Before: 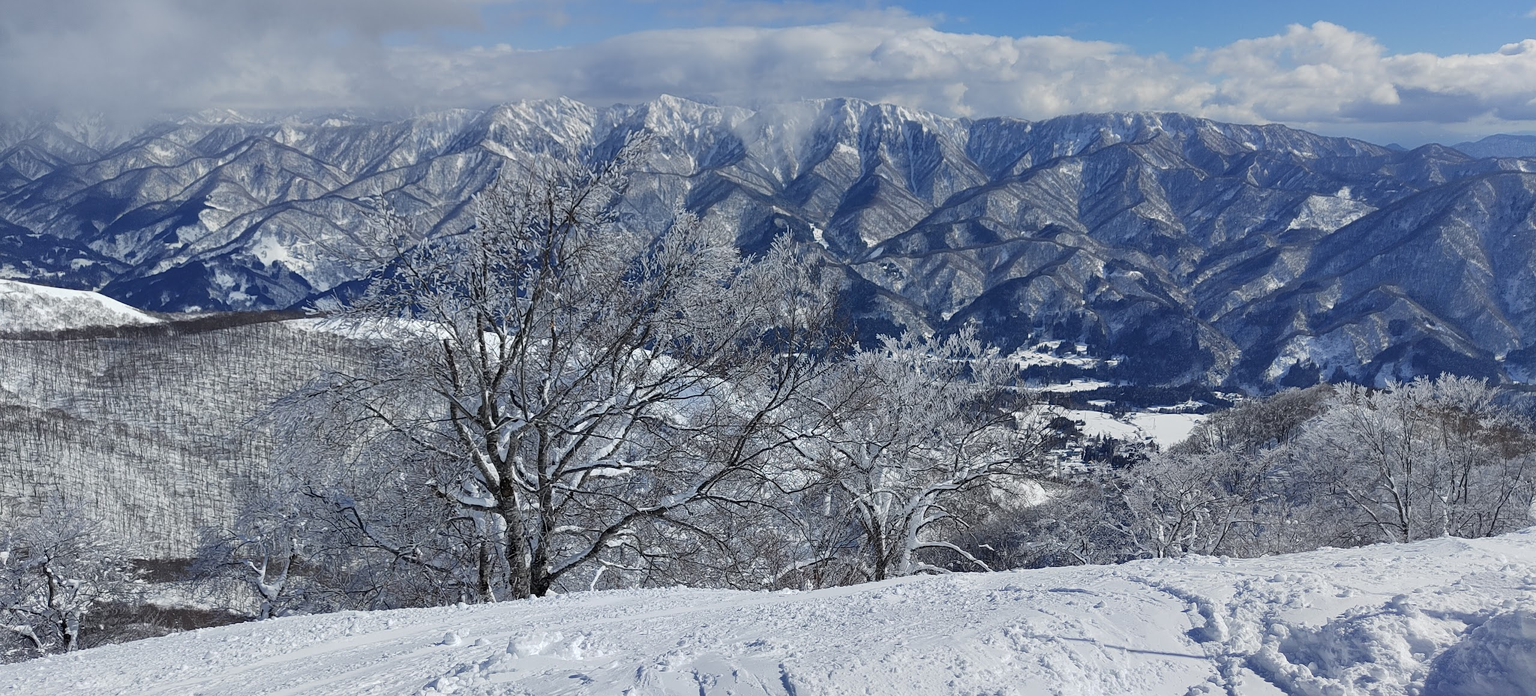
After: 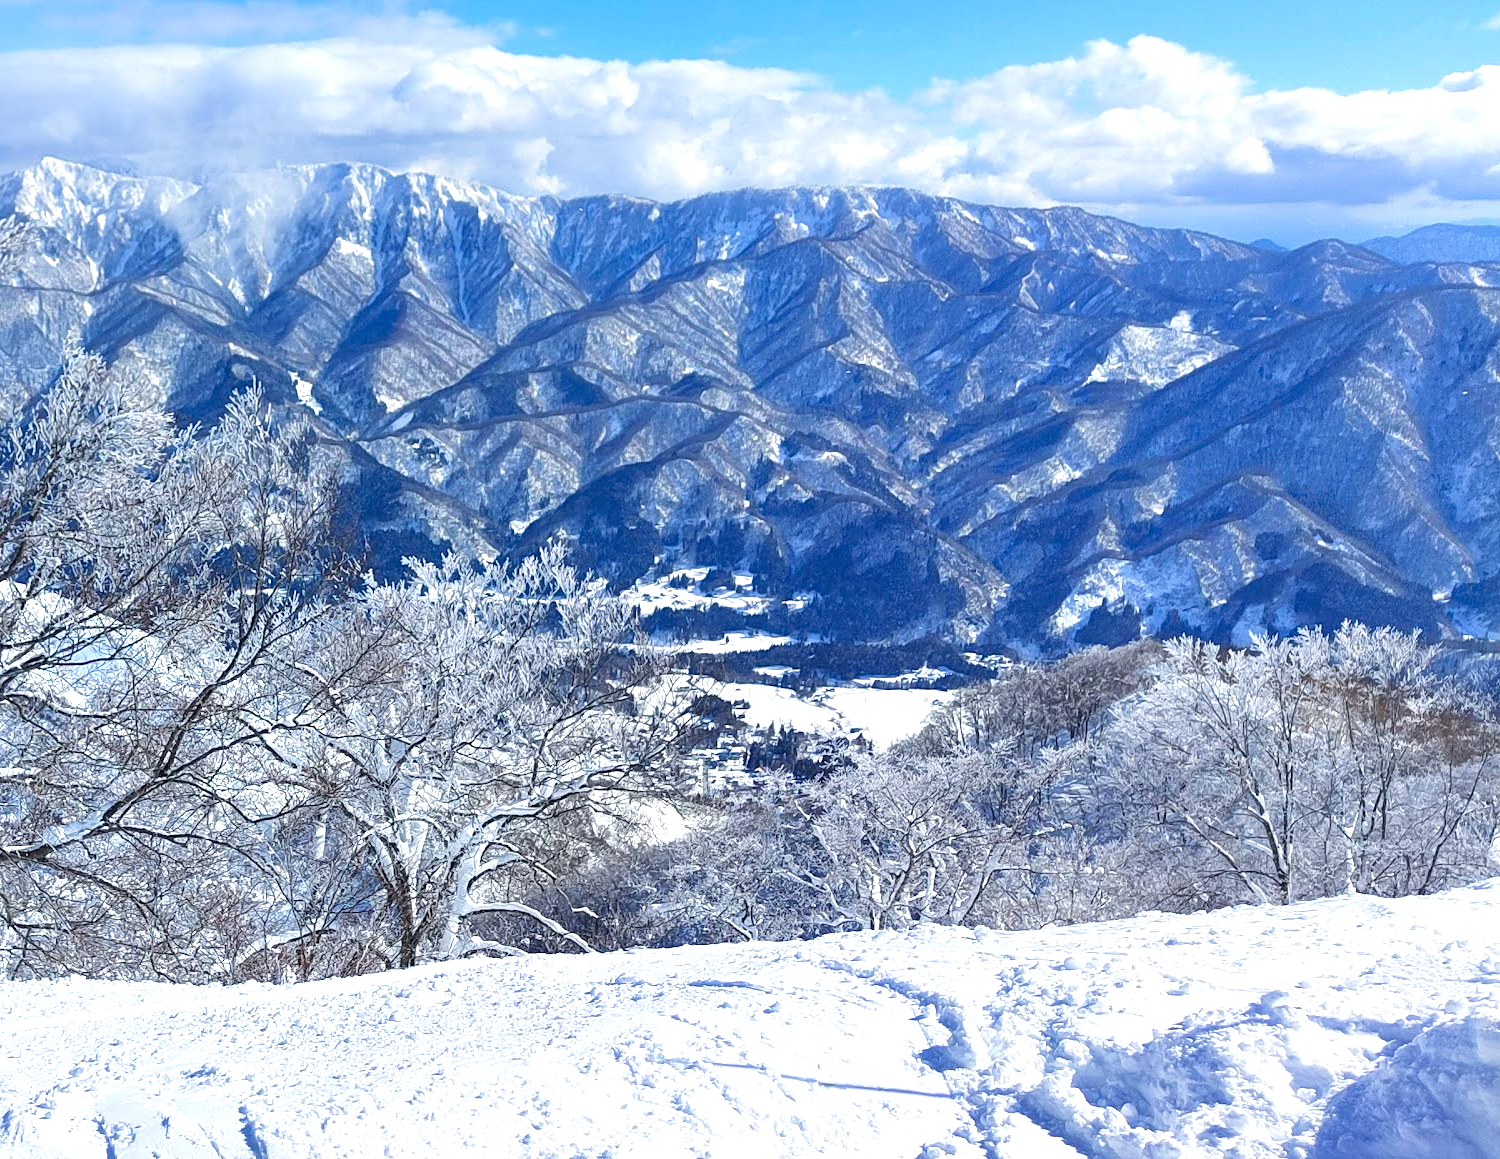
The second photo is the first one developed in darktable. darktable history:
velvia: on, module defaults
exposure: black level correction 0, exposure 1 EV, compensate exposure bias true, compensate highlight preservation false
crop: left 41.402%
color balance rgb: linear chroma grading › global chroma 33.4%
